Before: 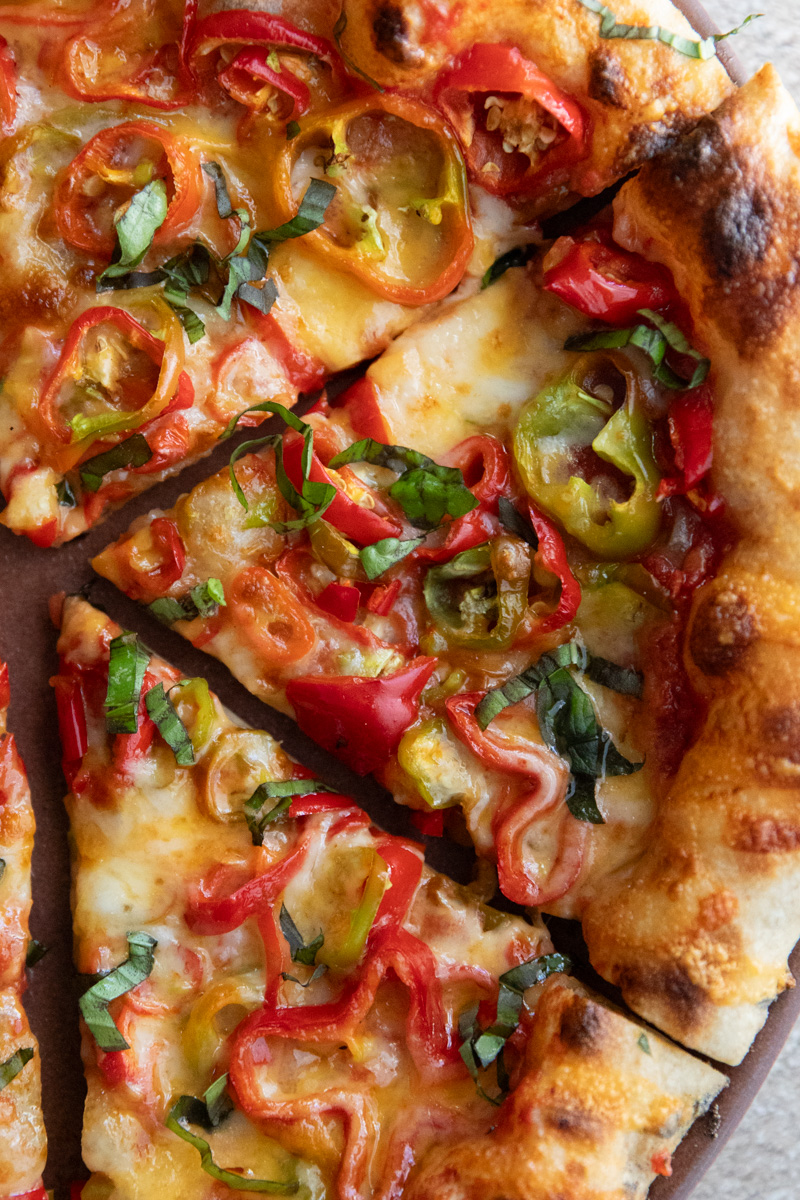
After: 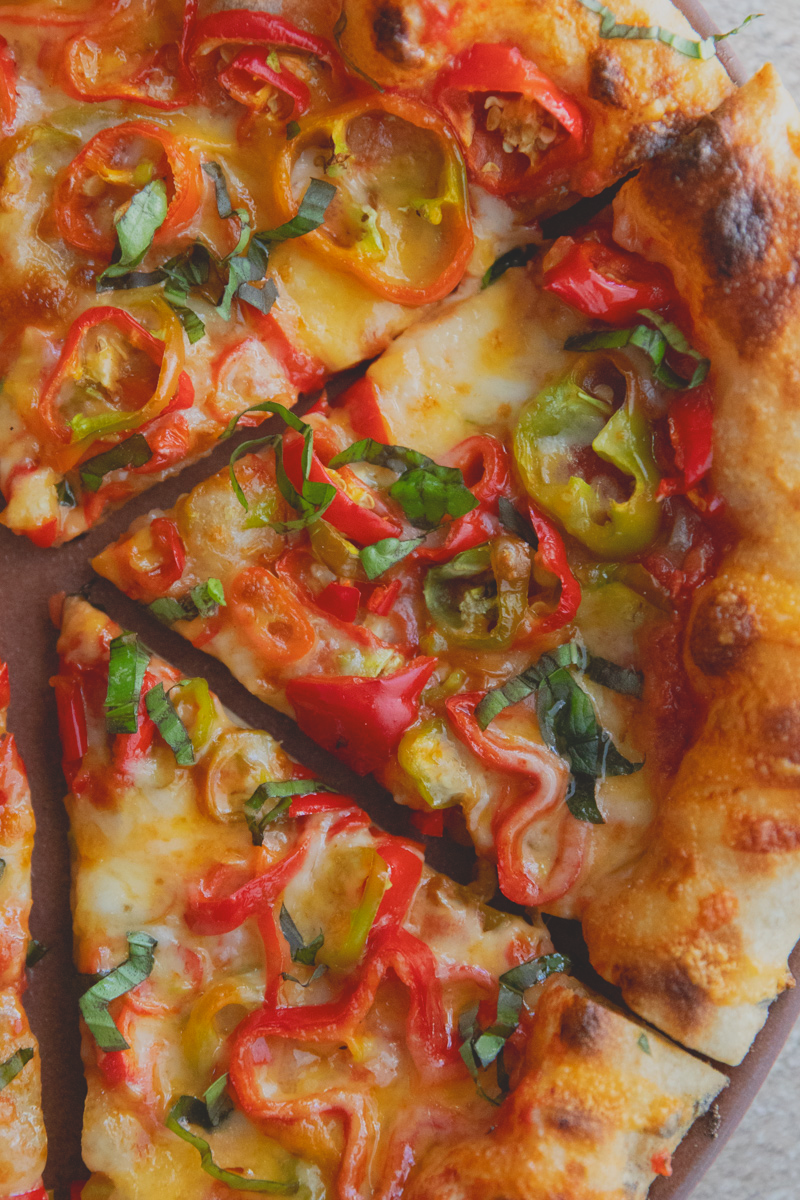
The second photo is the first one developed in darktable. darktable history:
contrast brightness saturation: contrast -0.284
